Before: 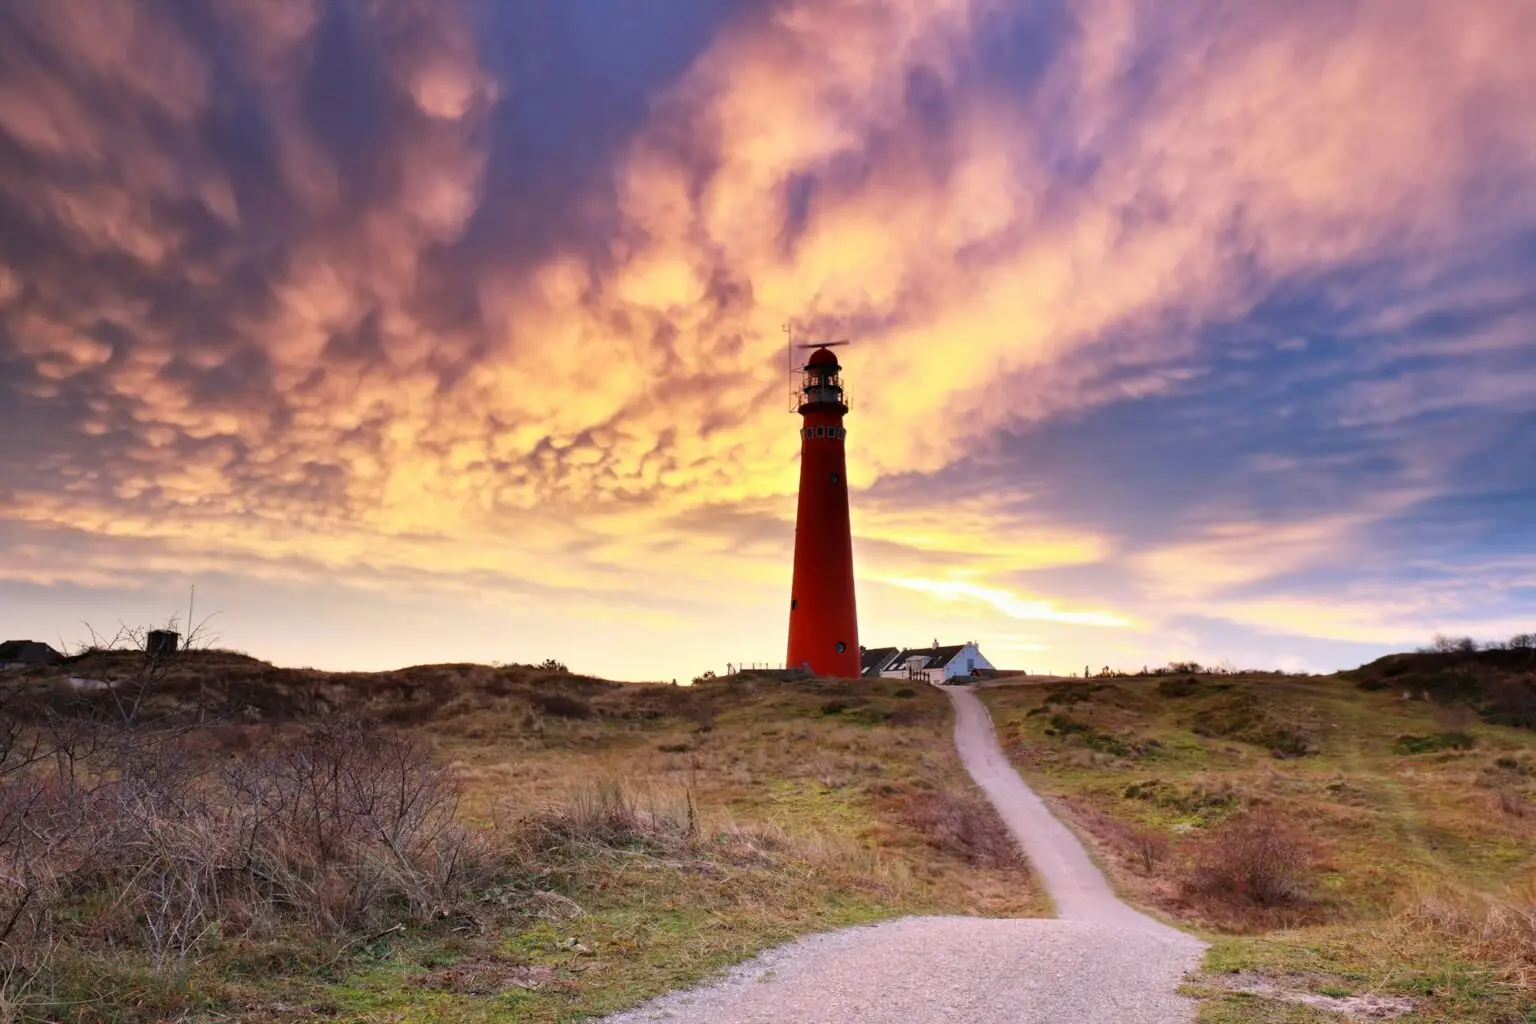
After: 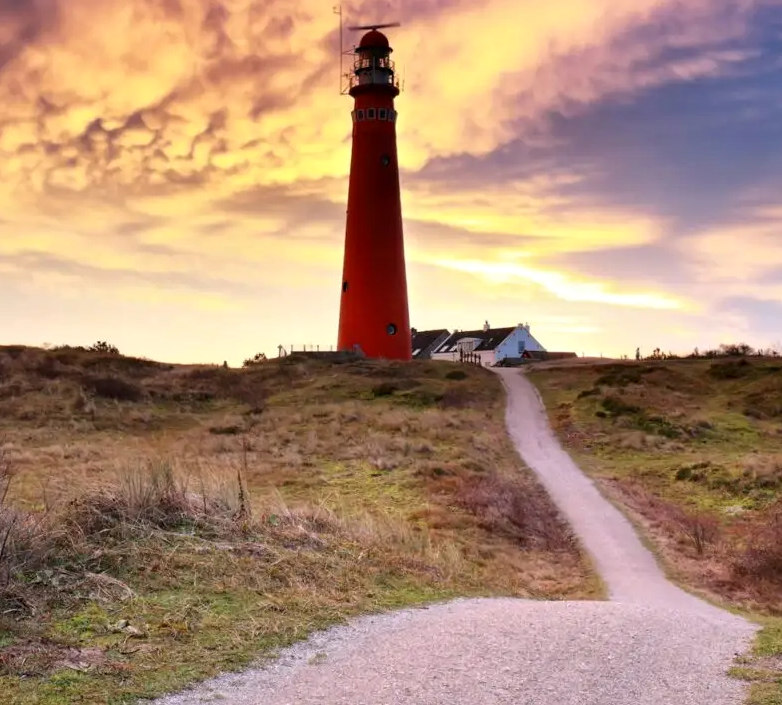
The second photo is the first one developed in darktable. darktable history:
local contrast: mode bilateral grid, contrast 25, coarseness 50, detail 123%, midtone range 0.2
crop and rotate: left 29.237%, top 31.152%, right 19.807%
